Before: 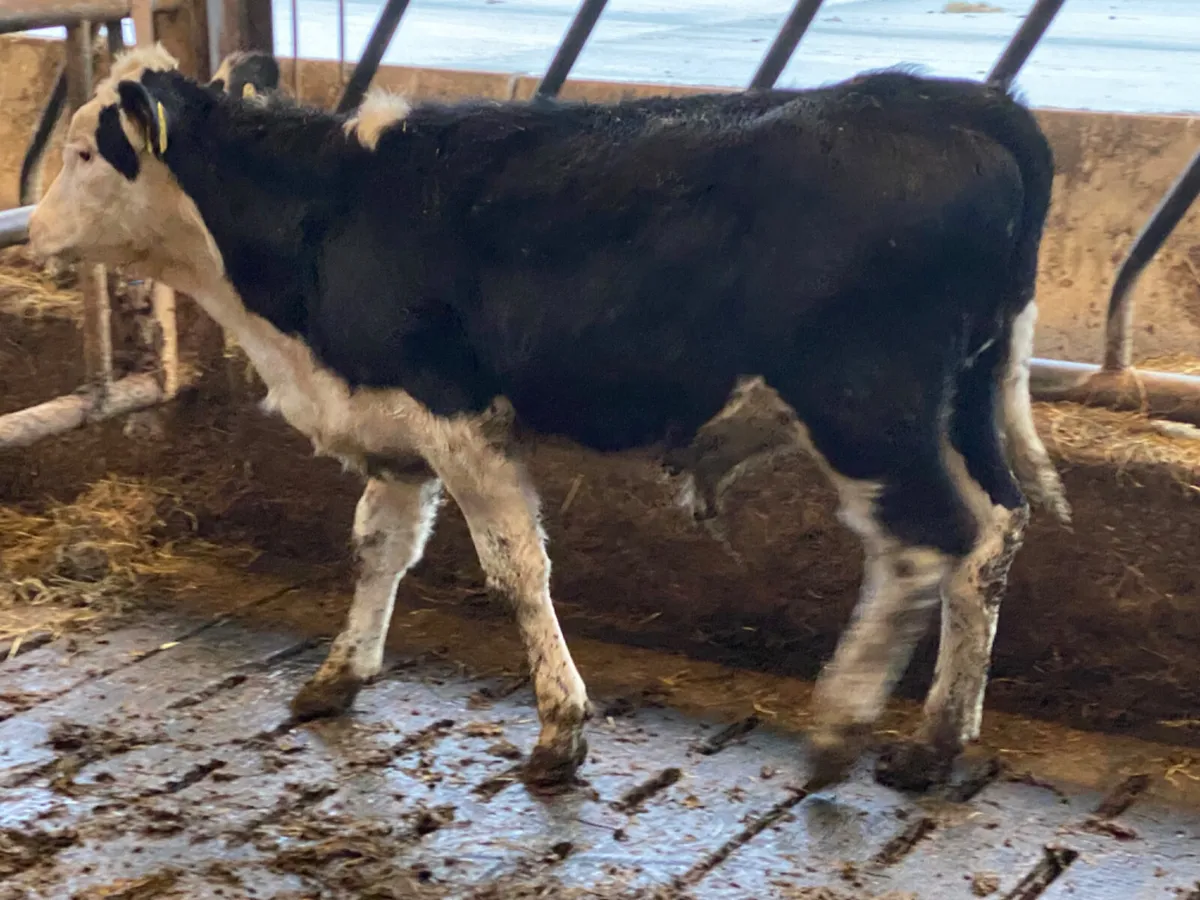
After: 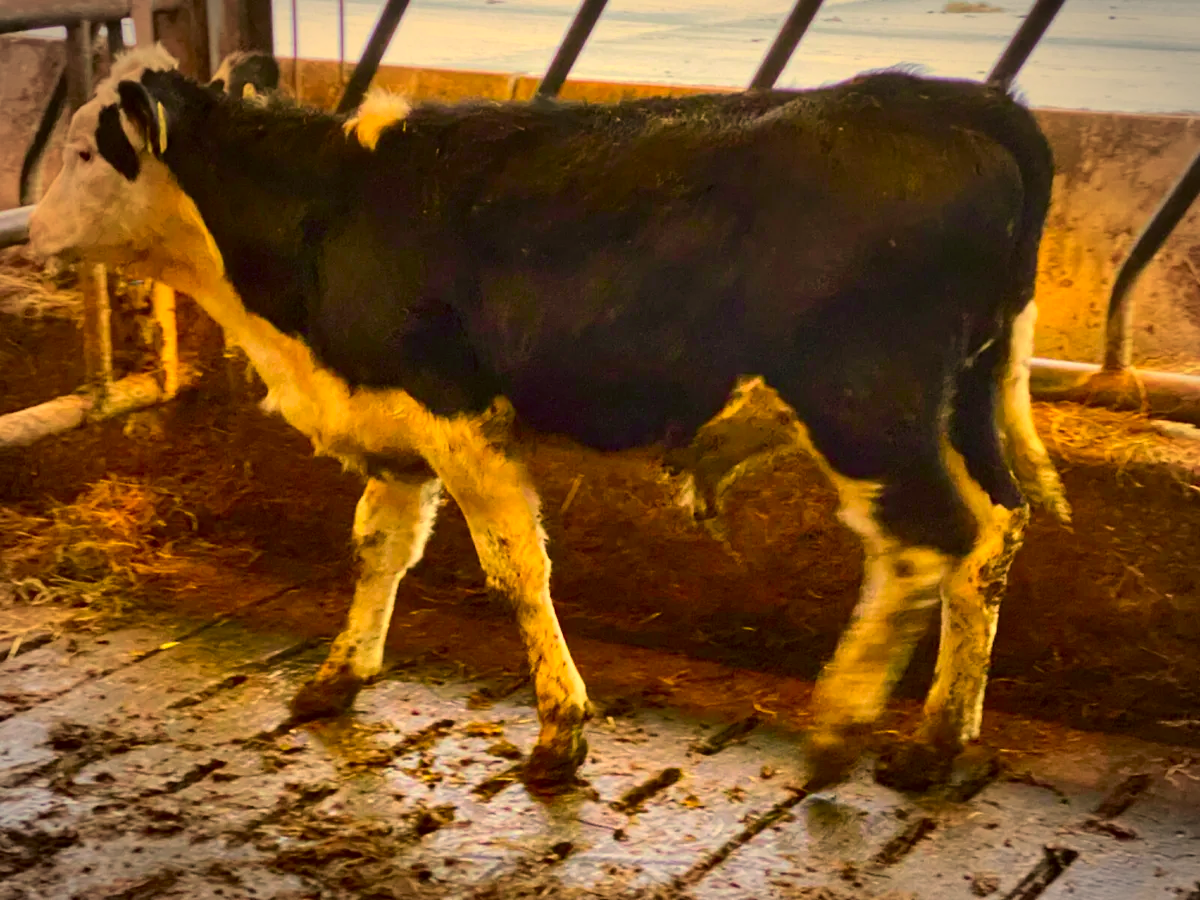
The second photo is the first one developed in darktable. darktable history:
contrast brightness saturation: contrast 0.15, brightness -0.01, saturation 0.1
shadows and highlights: soften with gaussian
color correction: highlights a* 10.44, highlights b* 30.04, shadows a* 2.73, shadows b* 17.51, saturation 1.72
white balance: red 1, blue 1
vignetting: automatic ratio true
